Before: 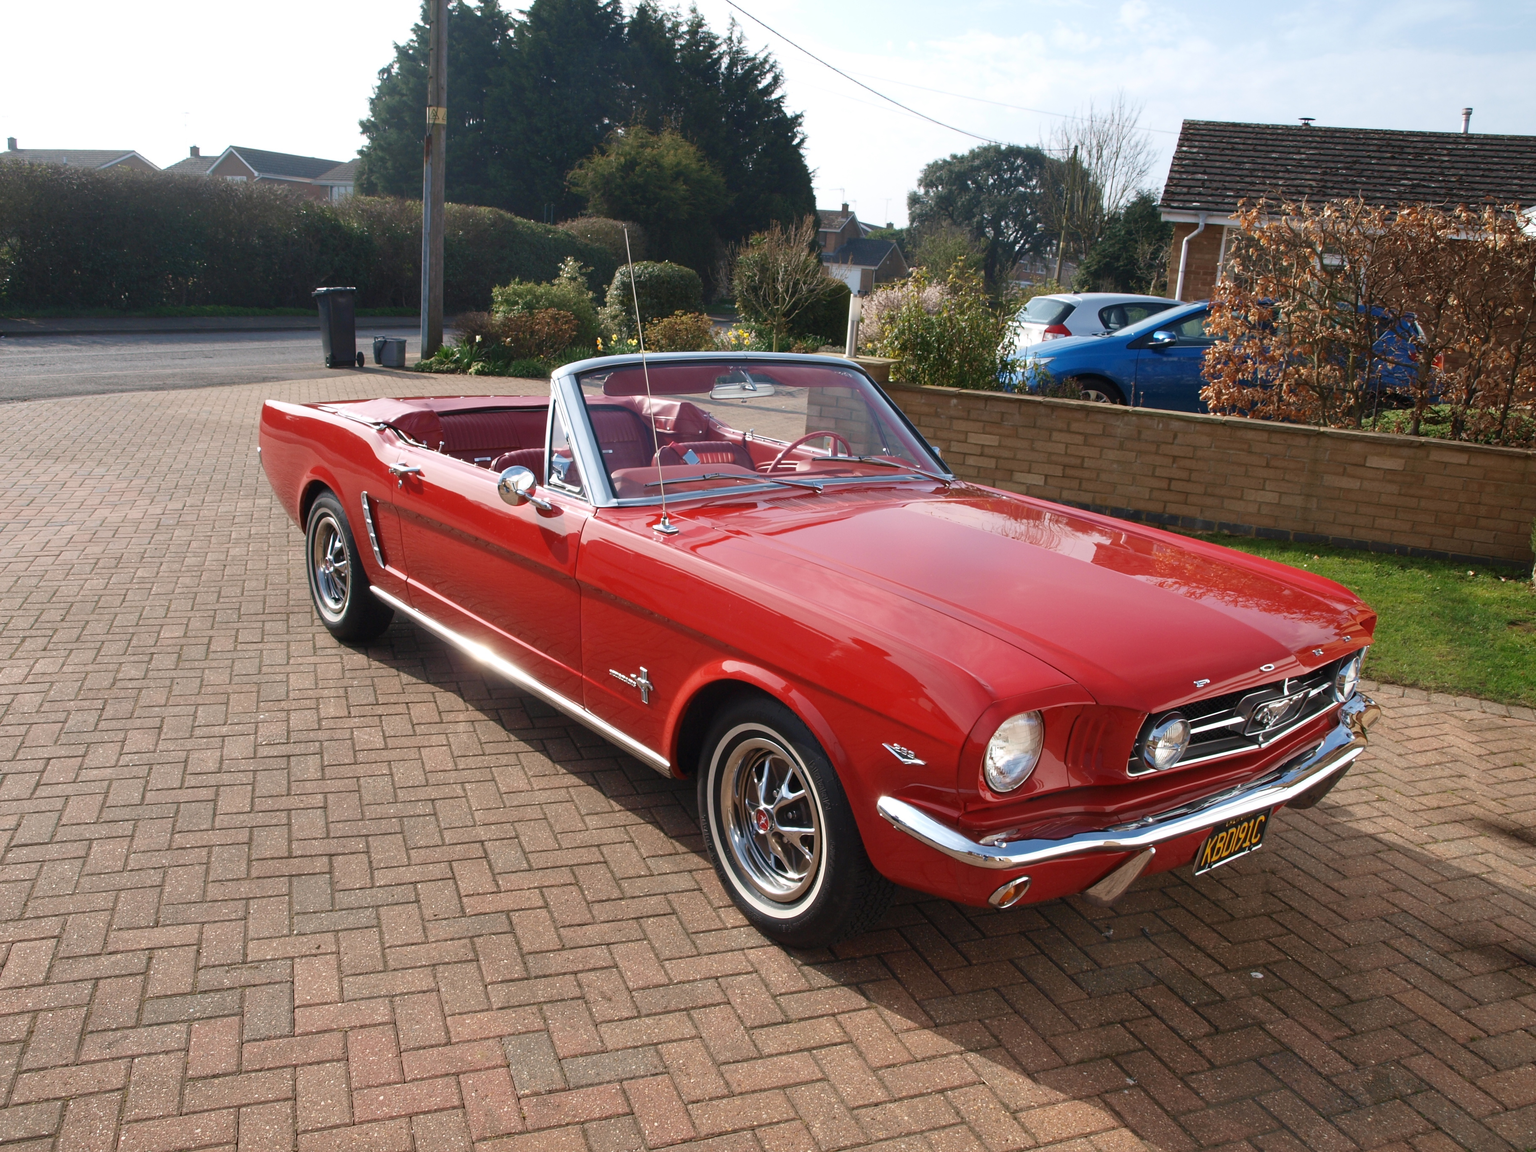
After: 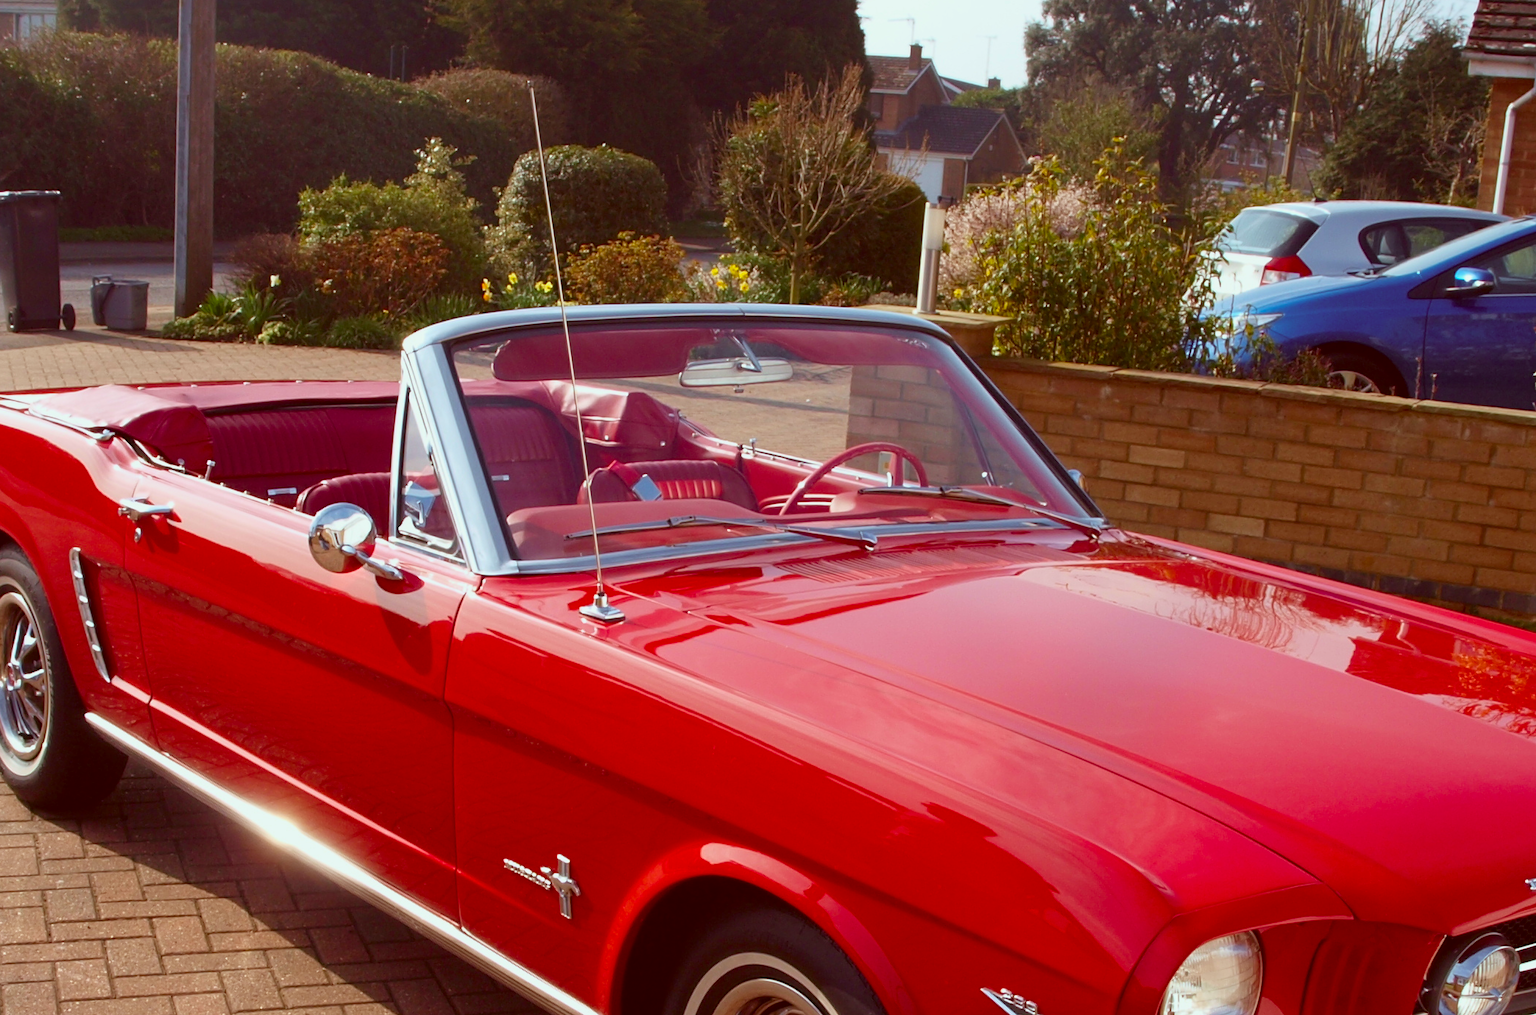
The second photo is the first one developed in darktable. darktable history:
color correction: highlights a* -7.23, highlights b* -0.161, shadows a* 20.08, shadows b* 11.73
crop: left 20.932%, top 15.471%, right 21.848%, bottom 34.081%
exposure: exposure -0.151 EV, compensate highlight preservation false
color balance rgb: perceptual saturation grading › global saturation 30%, global vibrance 20%
